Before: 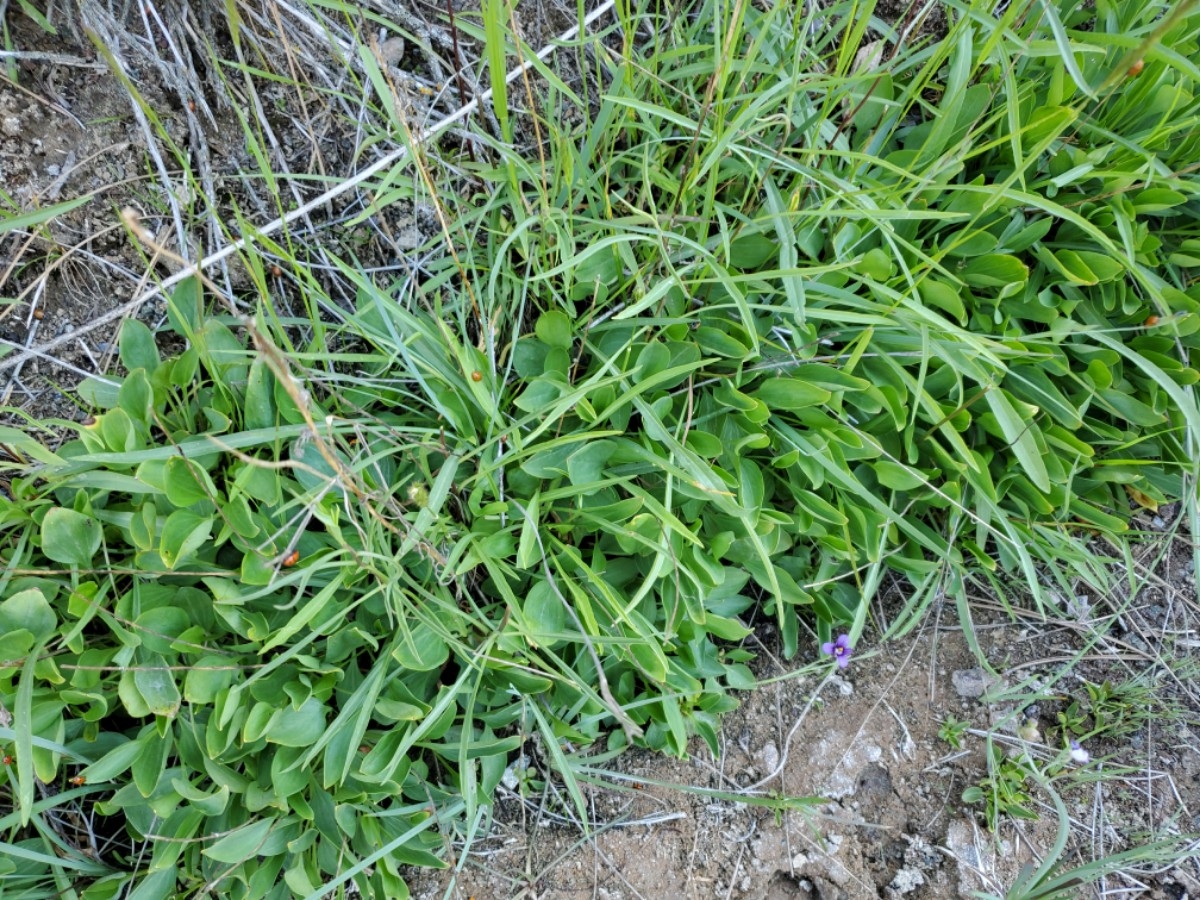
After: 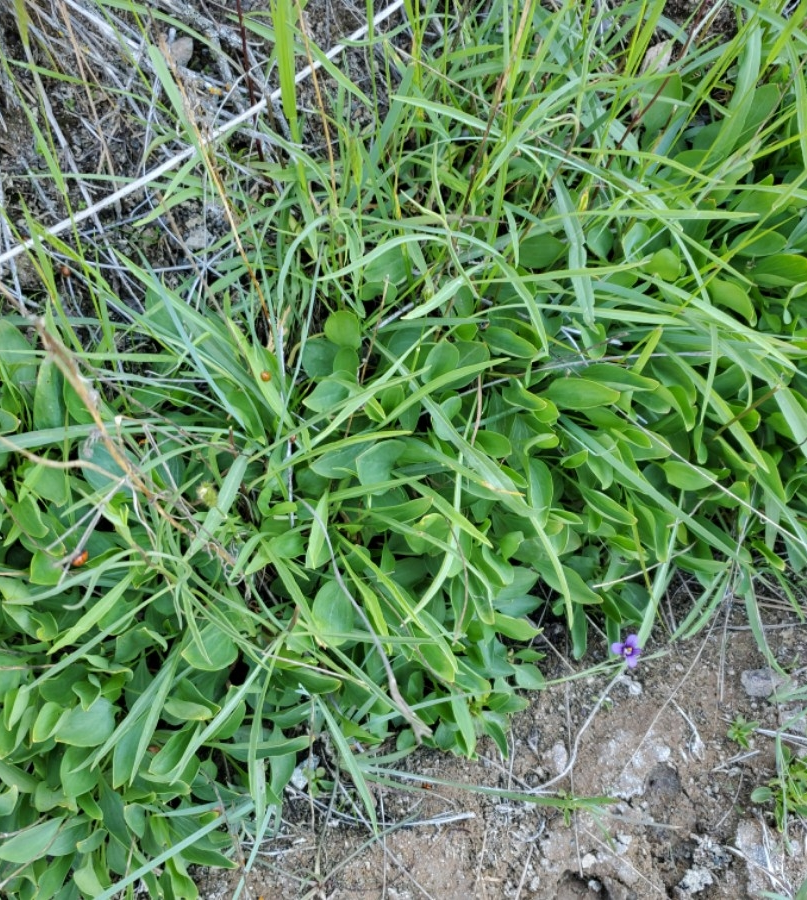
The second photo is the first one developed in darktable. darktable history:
crop and rotate: left 17.634%, right 15.09%
